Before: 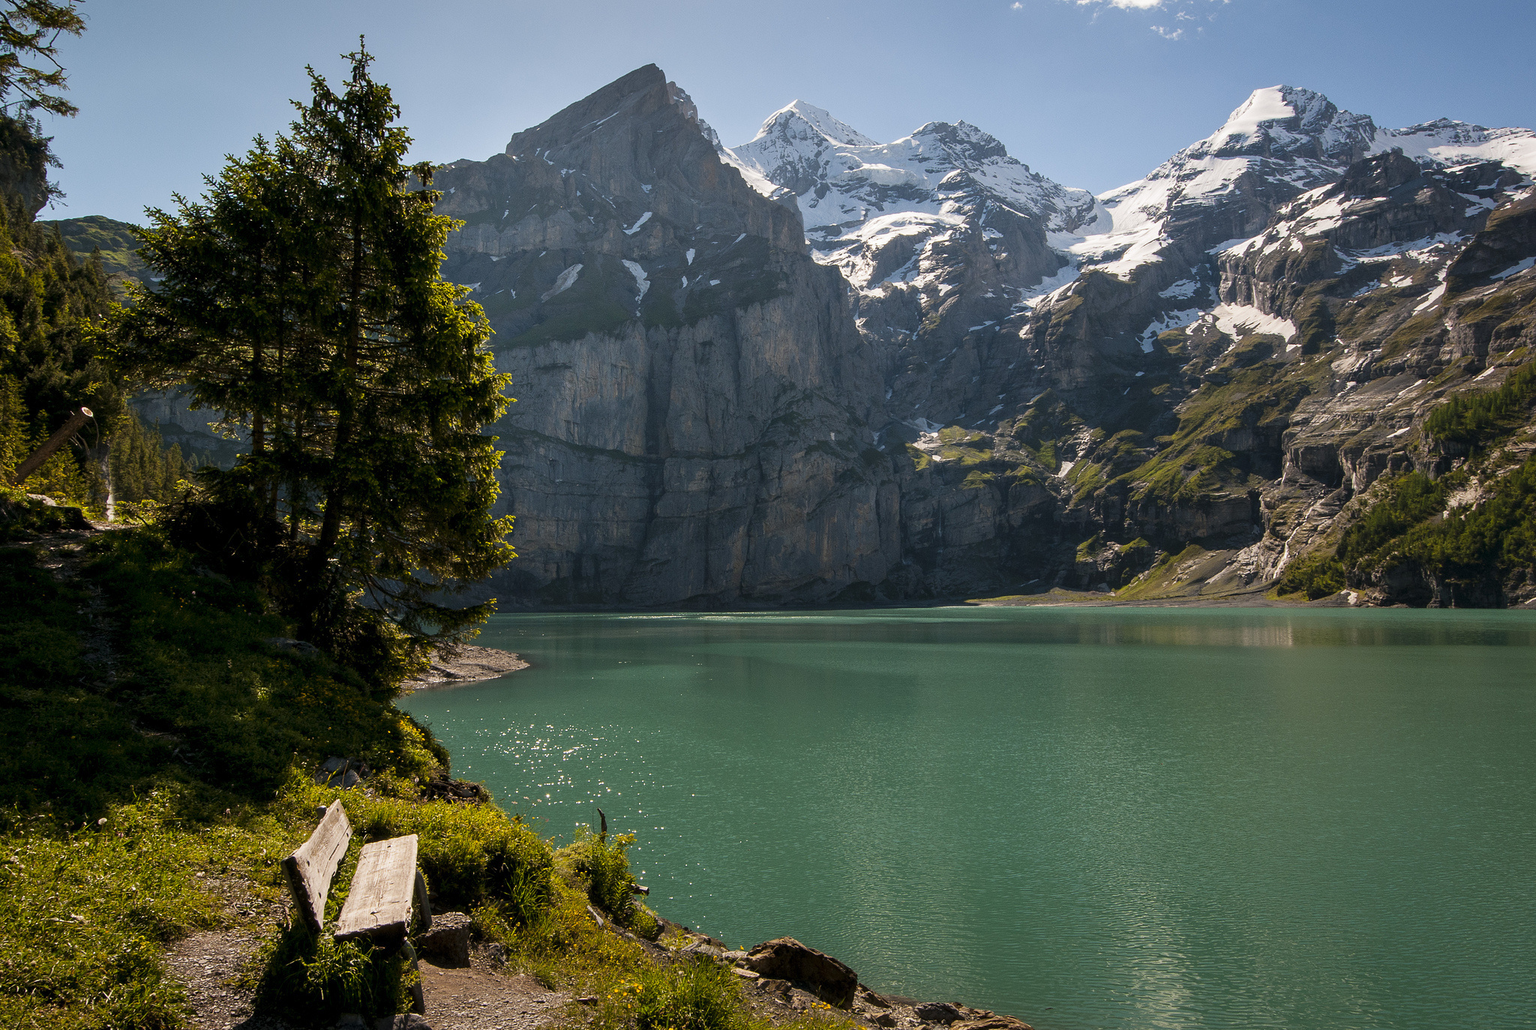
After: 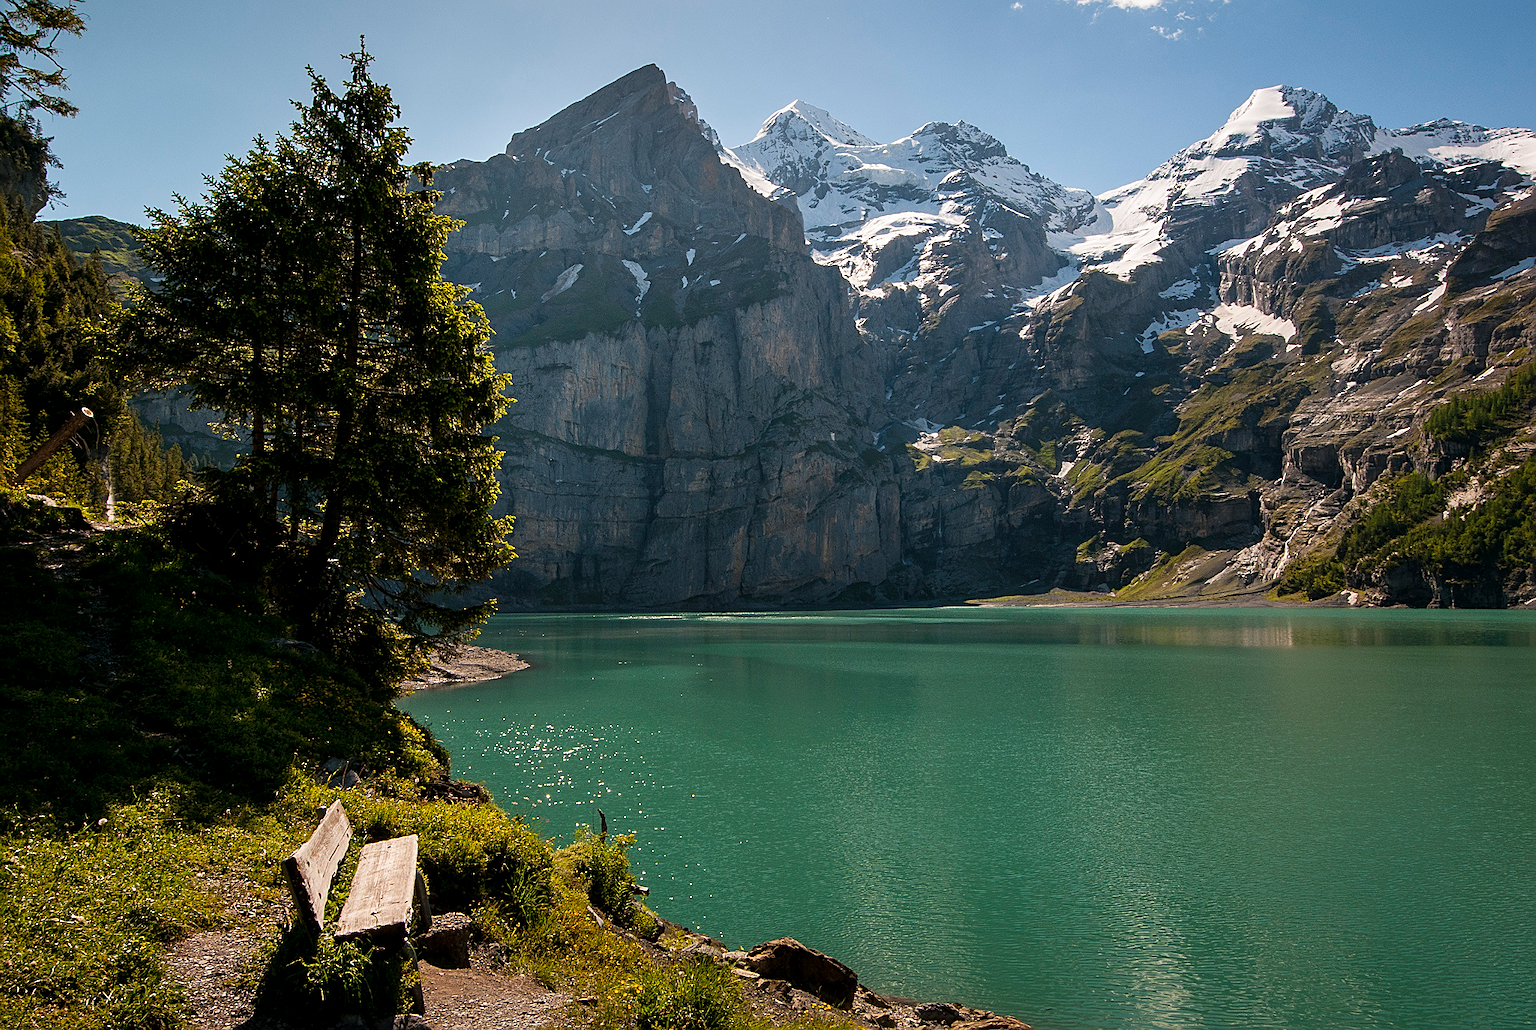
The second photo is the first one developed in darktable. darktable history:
tone equalizer: on, module defaults
sharpen: amount 0.6
